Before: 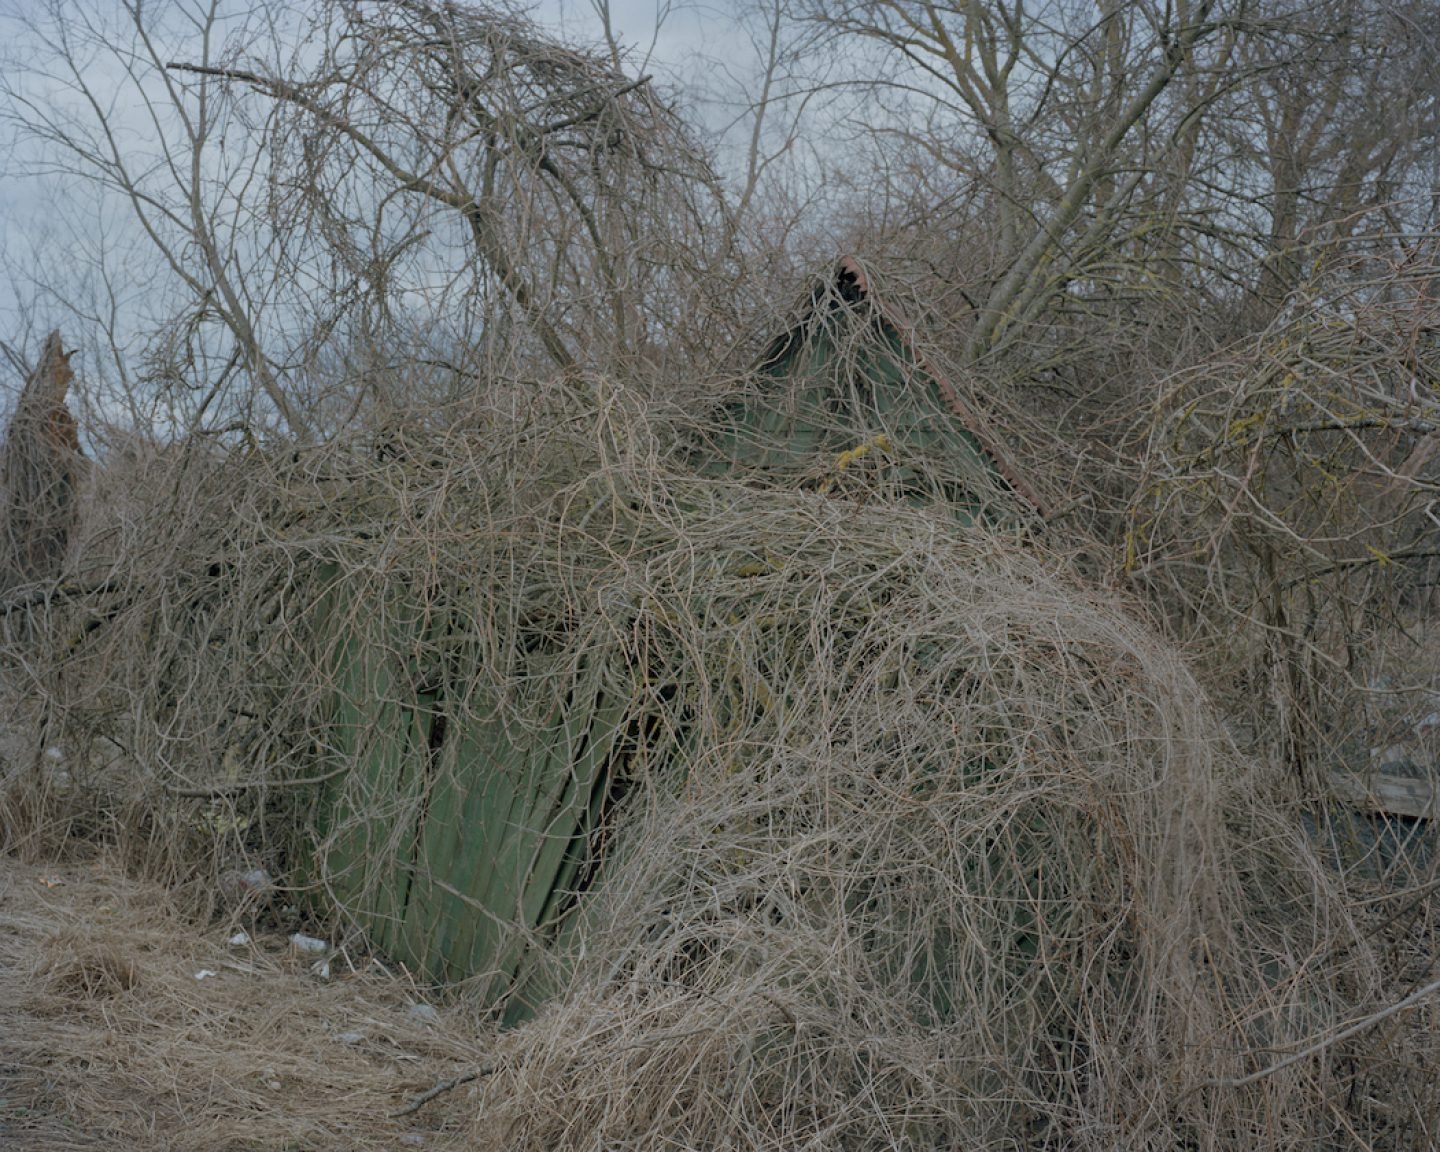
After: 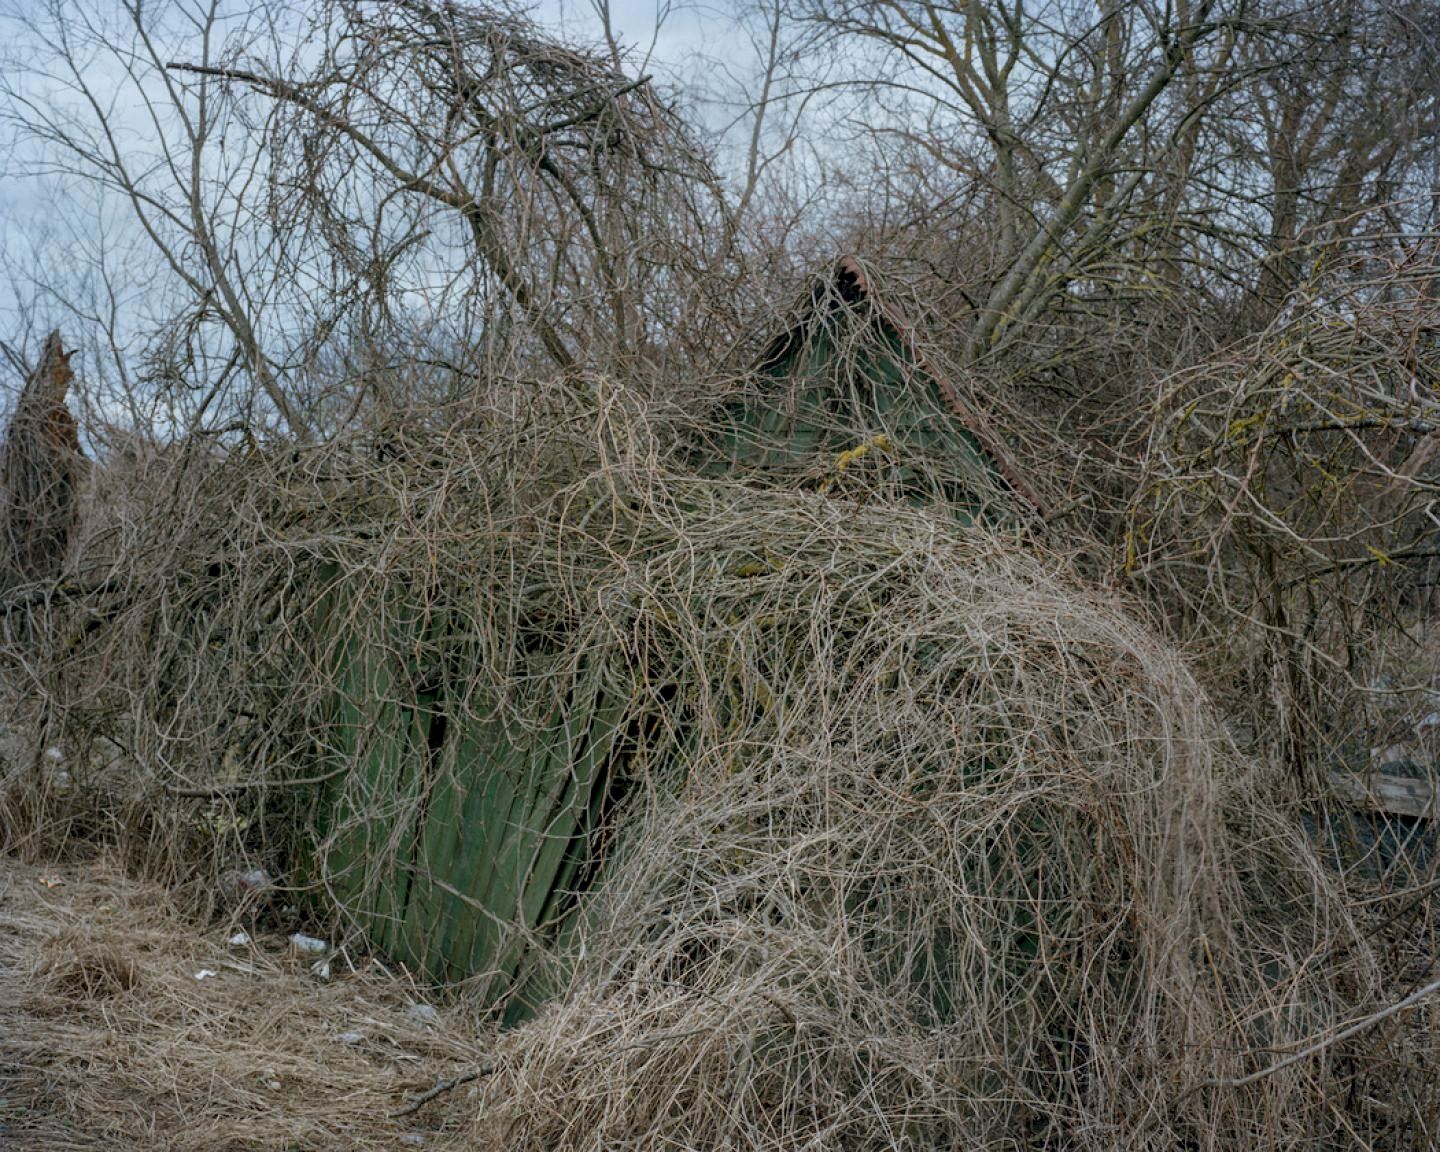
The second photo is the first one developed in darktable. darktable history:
exposure: compensate highlight preservation false
contrast brightness saturation: contrast 0.16, saturation 0.32
local contrast: highlights 61%, detail 143%, midtone range 0.428
